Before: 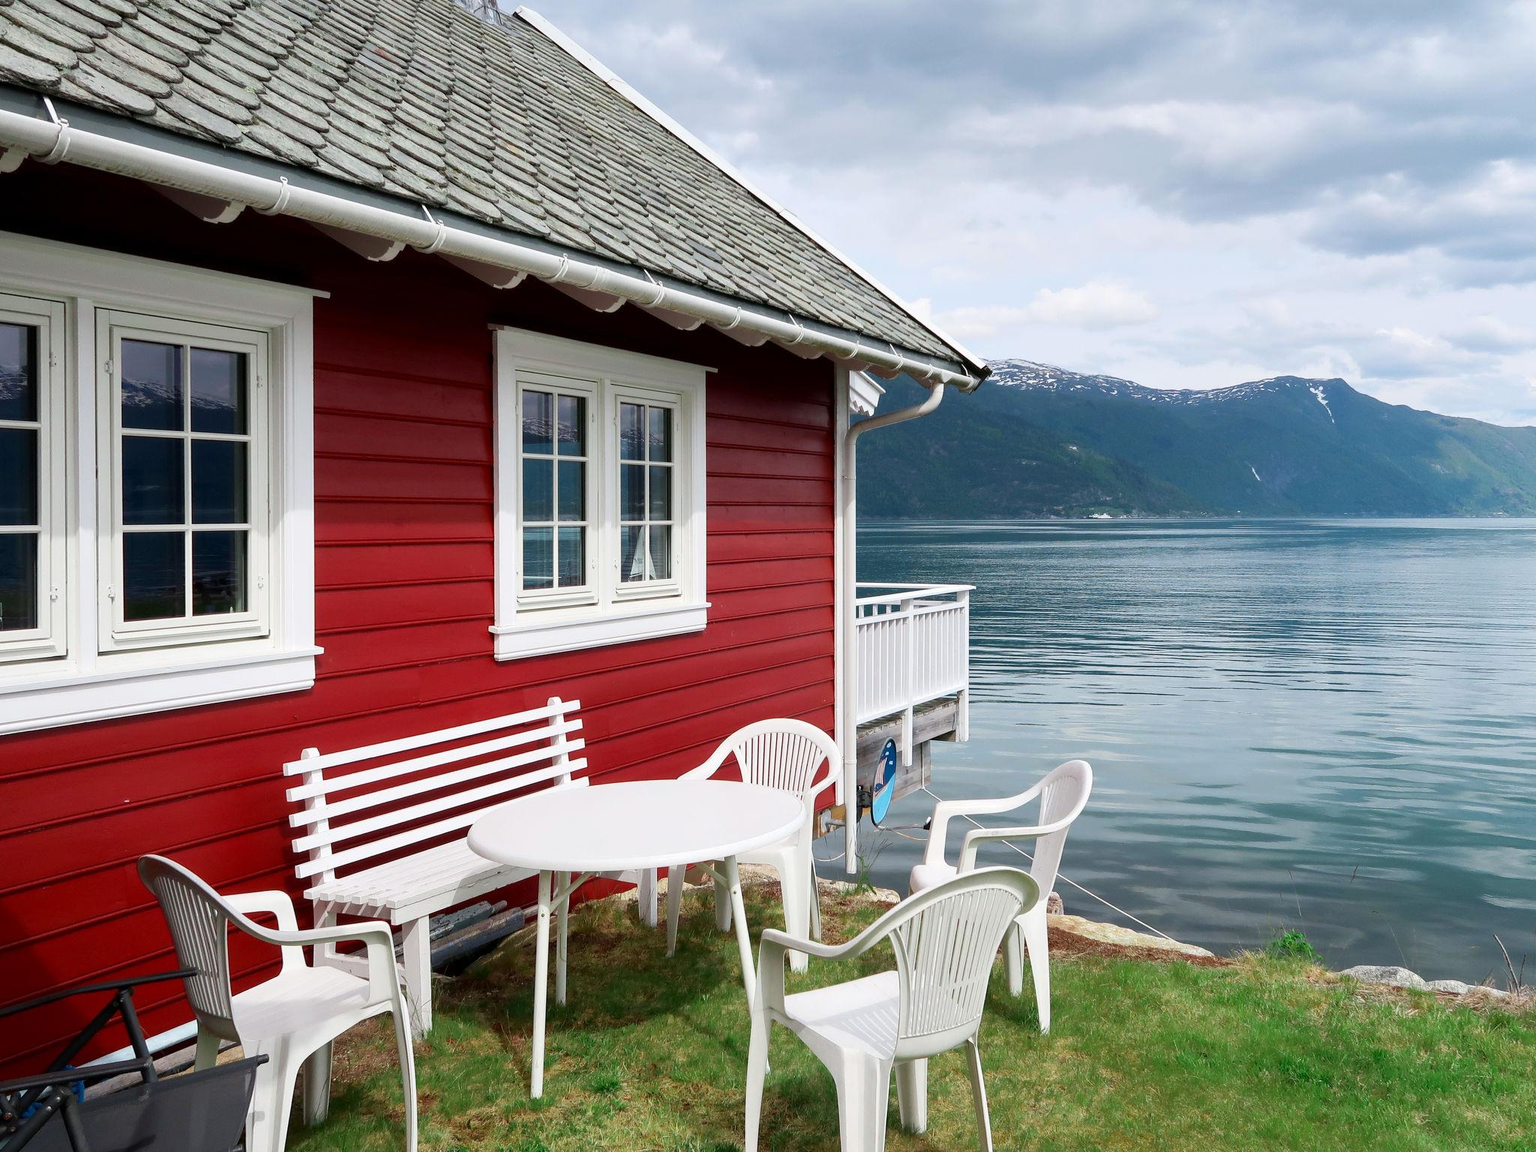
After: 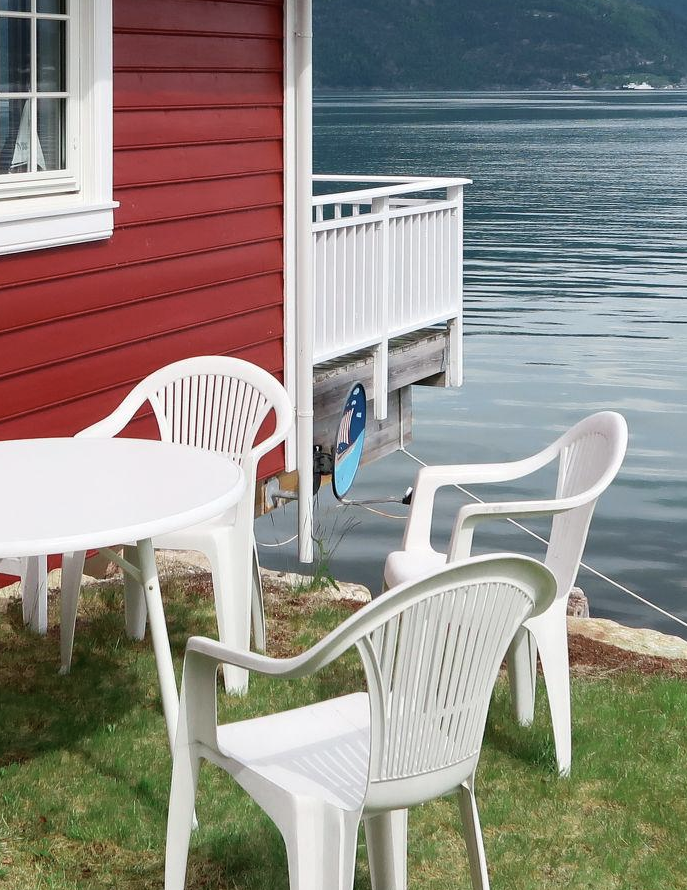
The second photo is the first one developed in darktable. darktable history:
crop: left 40.506%, top 39.255%, right 25.925%, bottom 2.779%
contrast brightness saturation: saturation -0.151
